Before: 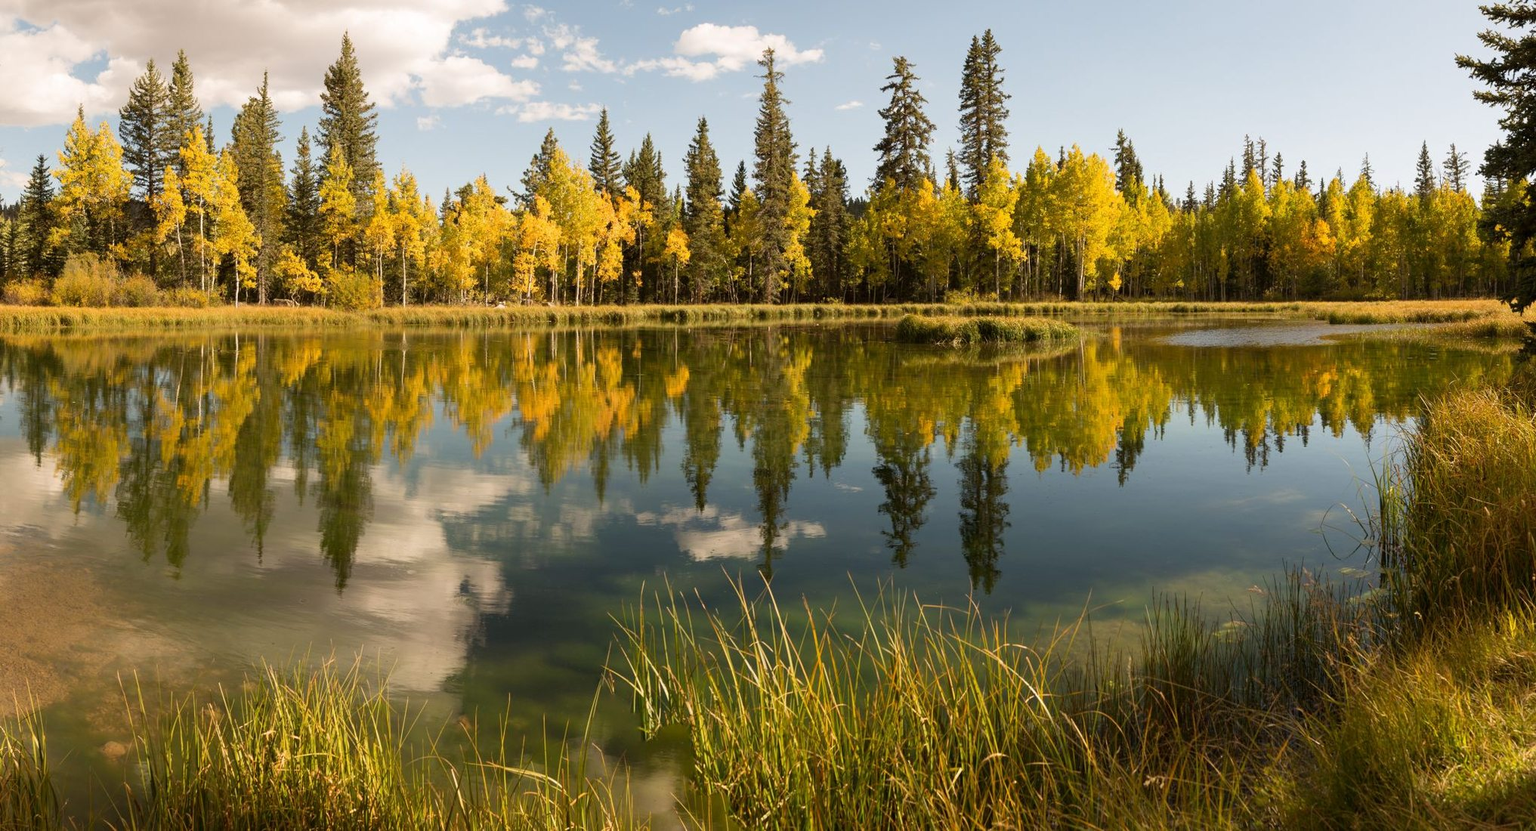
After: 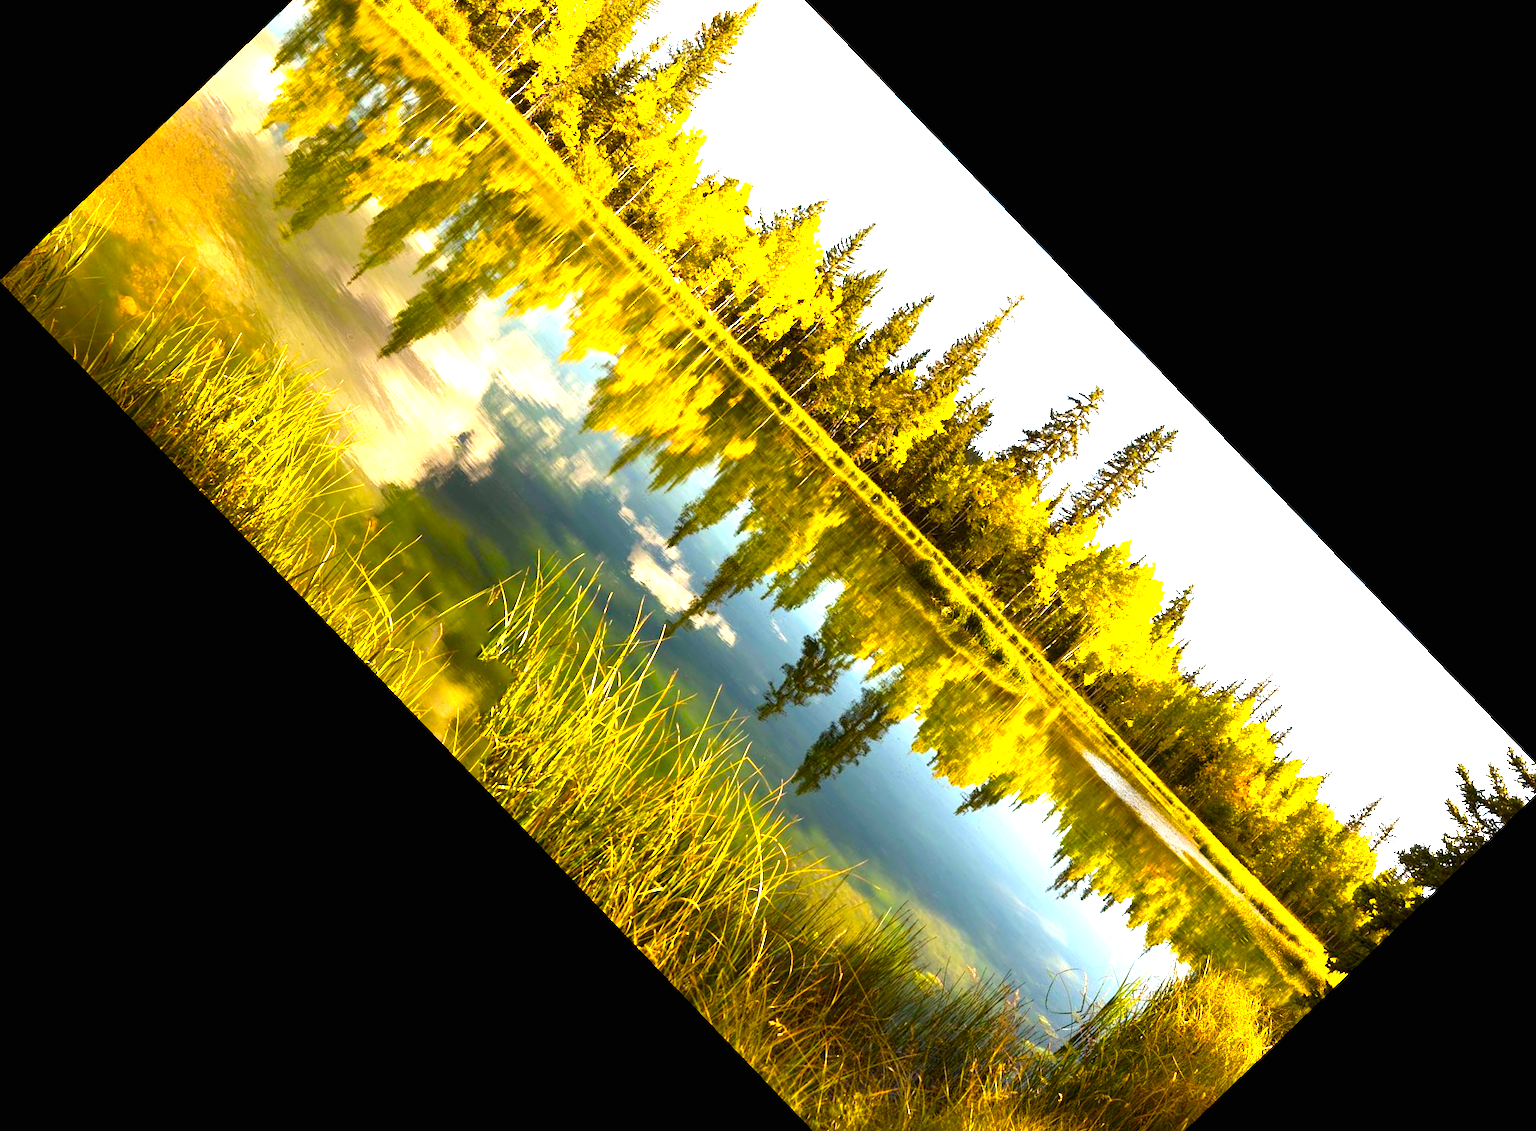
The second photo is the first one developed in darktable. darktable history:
color balance rgb: linear chroma grading › global chroma 9%, perceptual saturation grading › global saturation 36%, perceptual saturation grading › shadows 35%, perceptual brilliance grading › global brilliance 15%, perceptual brilliance grading › shadows -35%, global vibrance 15%
crop and rotate: angle -46.26°, top 16.234%, right 0.912%, bottom 11.704%
exposure: black level correction 0, exposure 1.45 EV, compensate exposure bias true, compensate highlight preservation false
